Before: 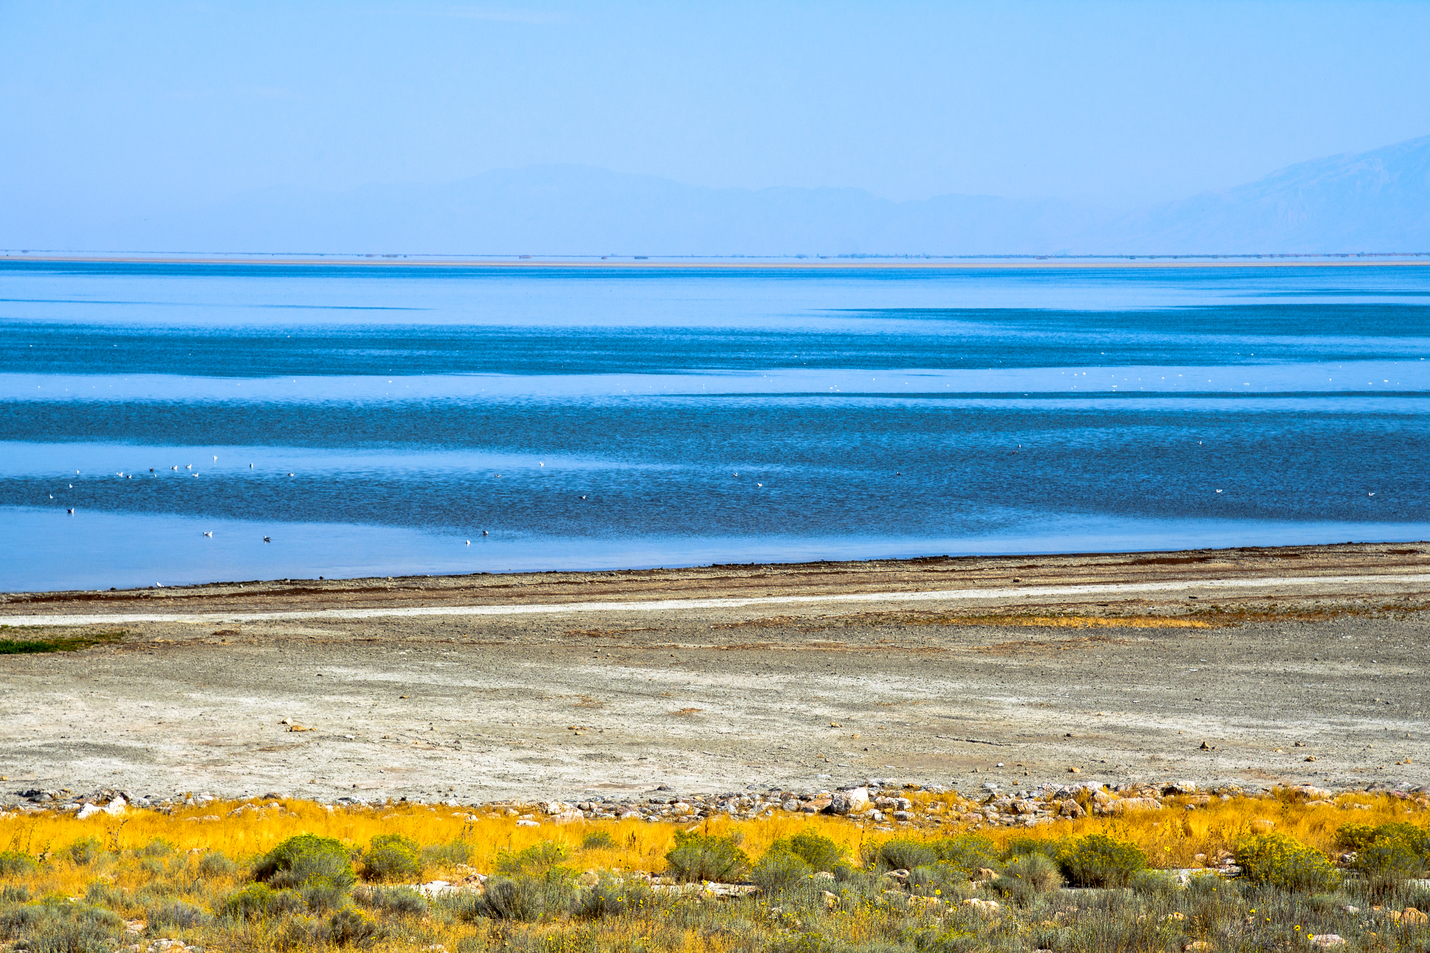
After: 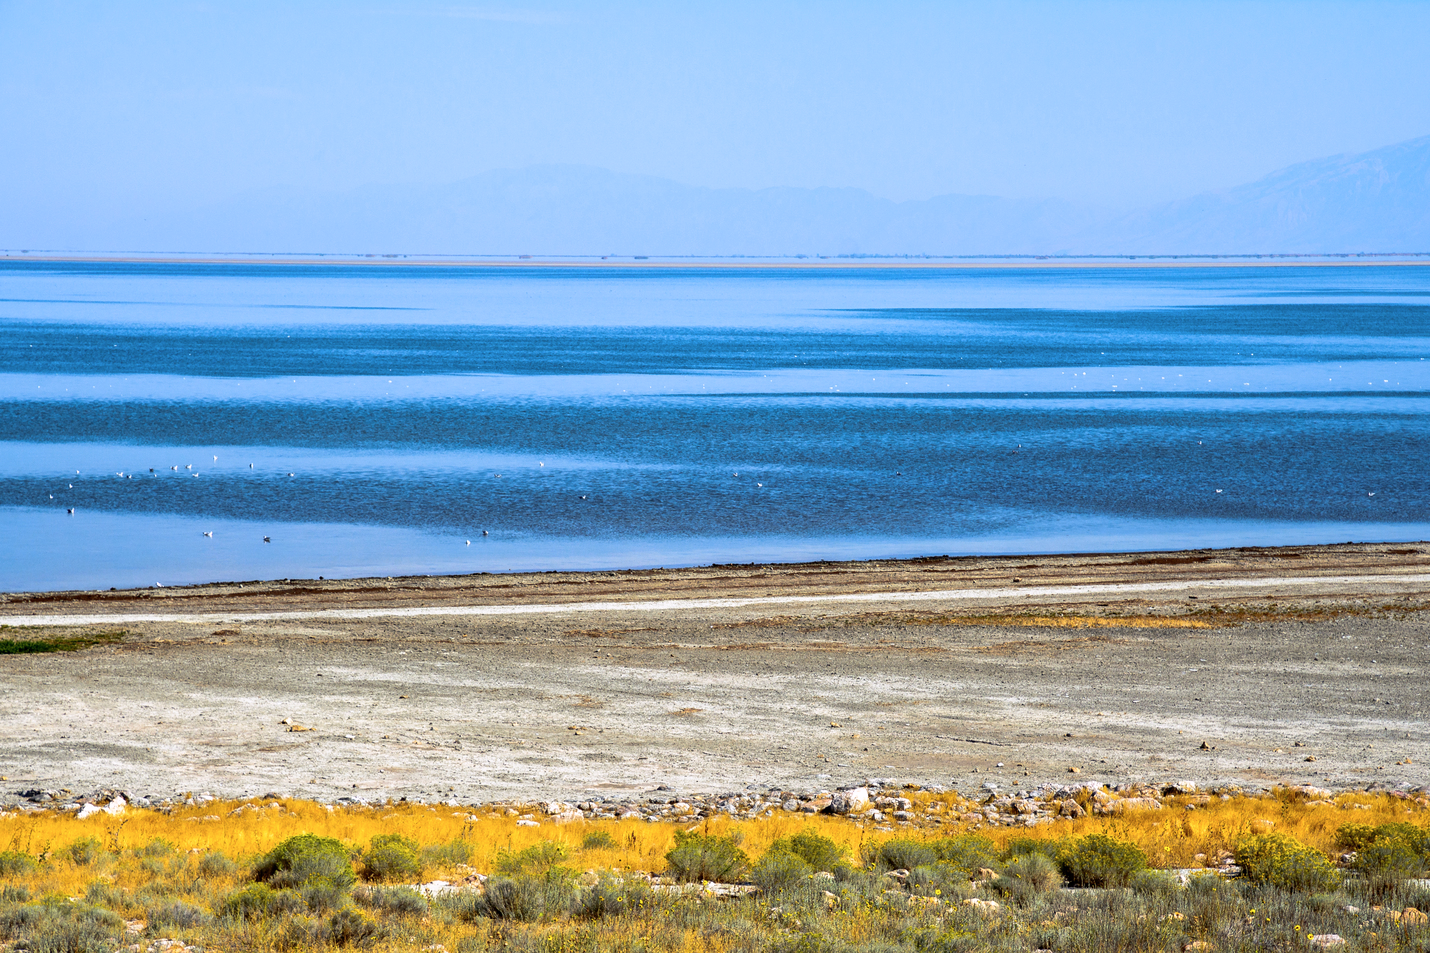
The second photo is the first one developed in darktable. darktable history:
contrast brightness saturation: saturation -0.05
color calibration: illuminant custom, x 0.348, y 0.366, temperature 4940.58 K
